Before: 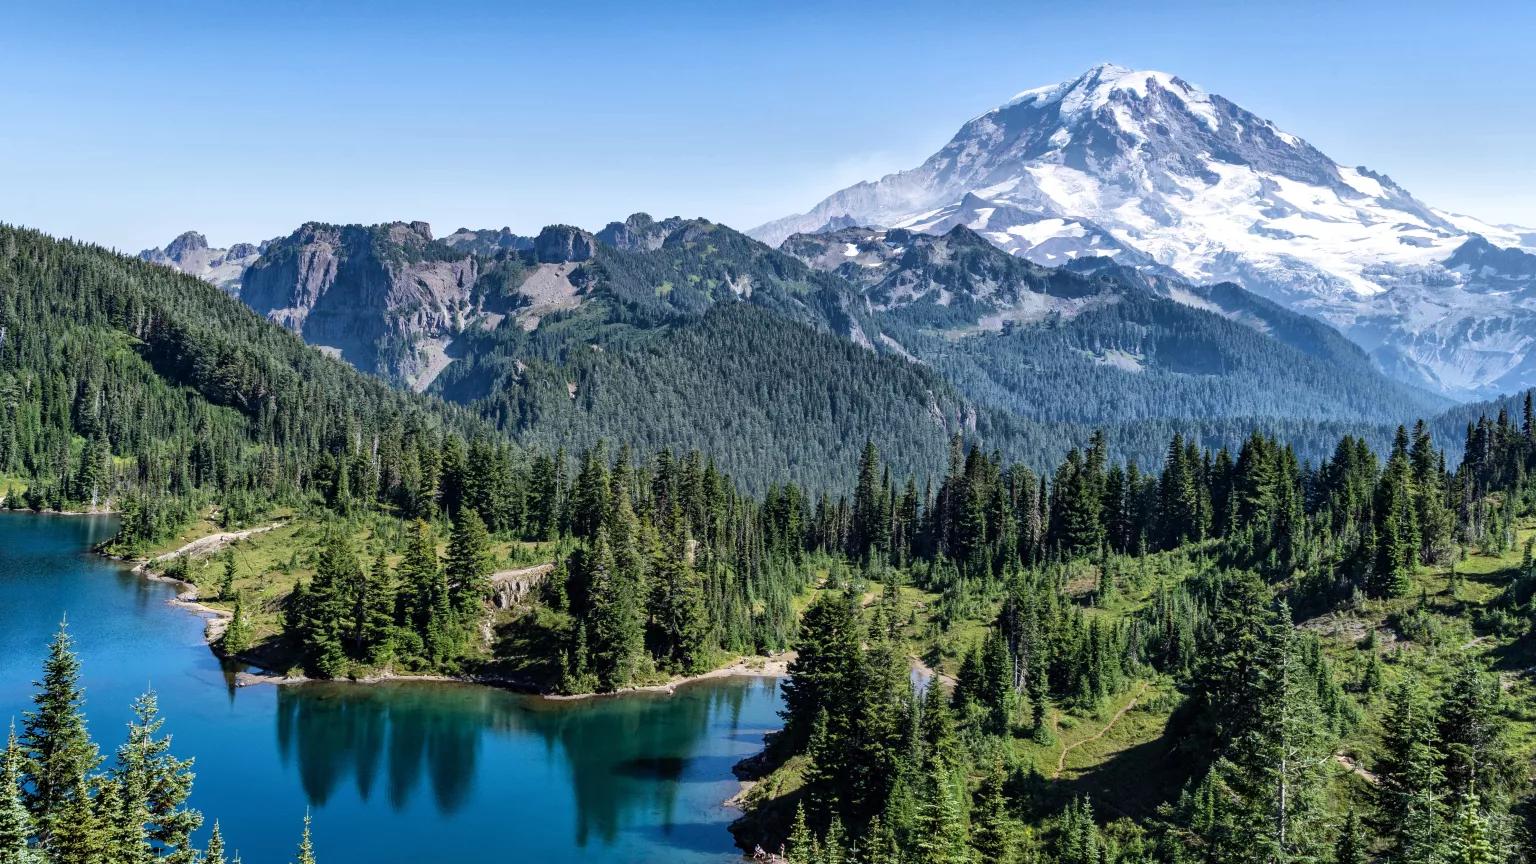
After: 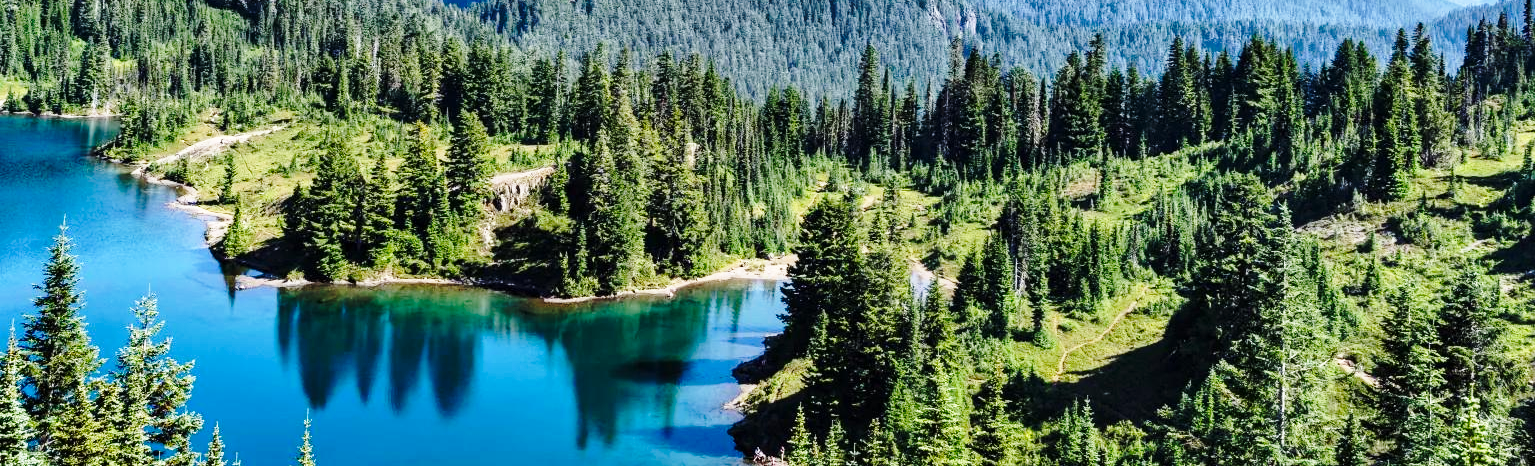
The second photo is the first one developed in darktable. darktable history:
base curve: curves: ch0 [(0, 0) (0.032, 0.037) (0.105, 0.228) (0.435, 0.76) (0.856, 0.983) (1, 1)], preserve colors none
crop and rotate: top 45.999%, right 0.037%
shadows and highlights: low approximation 0.01, soften with gaussian
color correction: highlights b* -0.046, saturation 1.06
